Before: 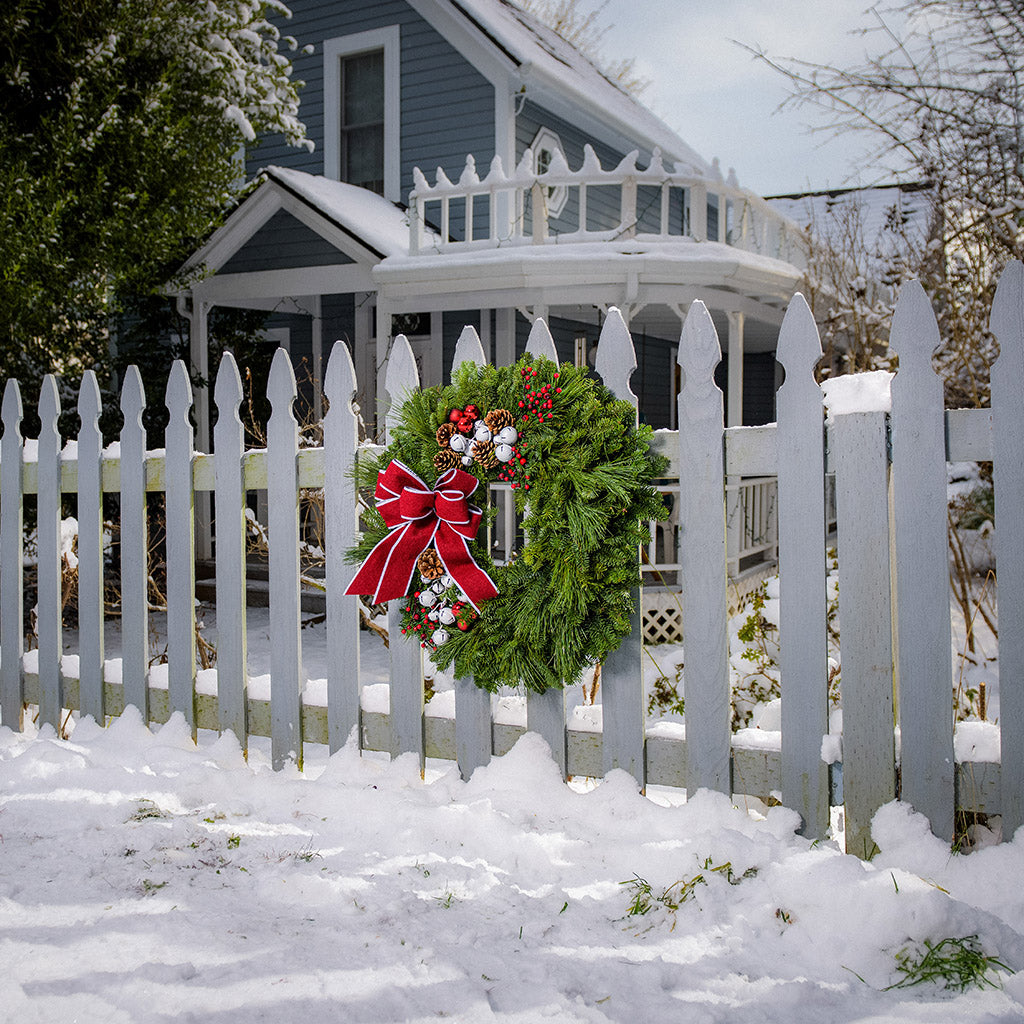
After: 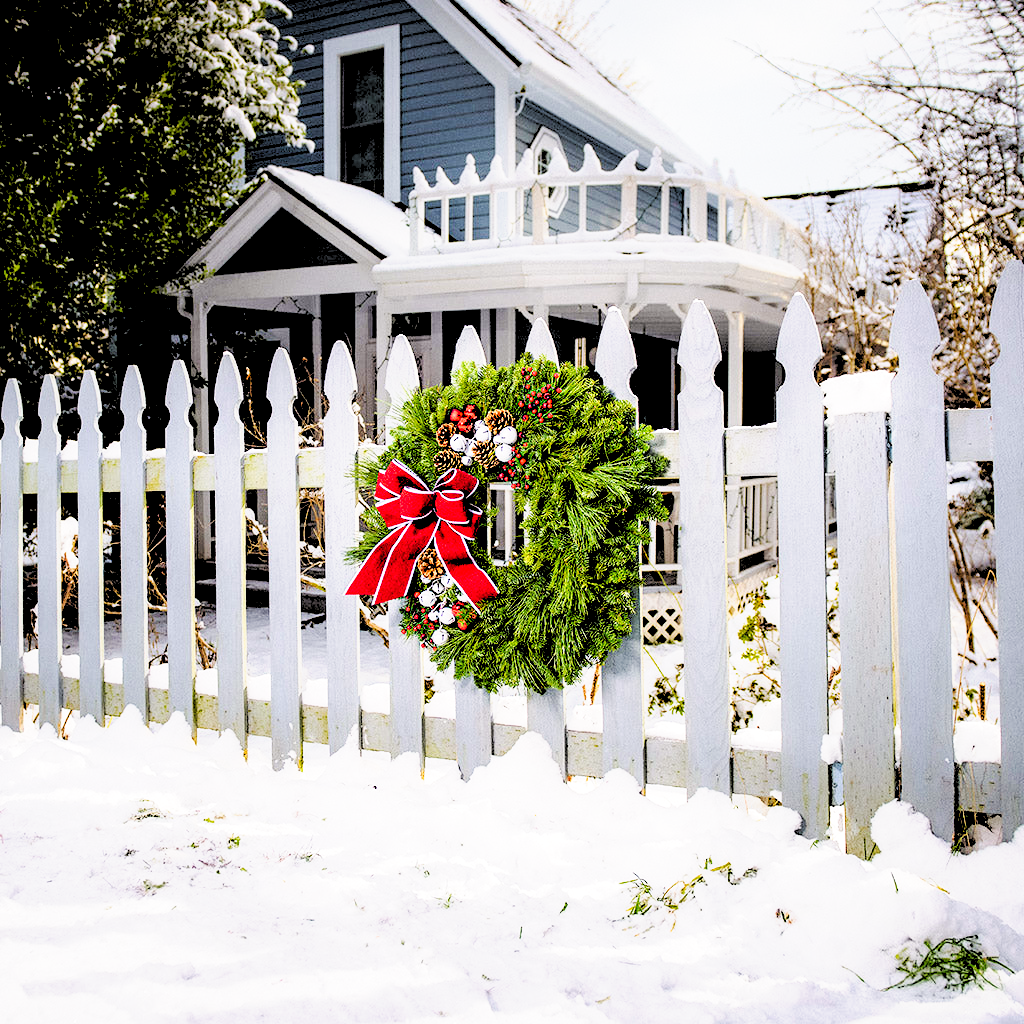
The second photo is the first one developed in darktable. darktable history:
rgb levels: levels [[0.027, 0.429, 0.996], [0, 0.5, 1], [0, 0.5, 1]]
tone curve: curves: ch0 [(0, 0) (0.003, 0.003) (0.011, 0.009) (0.025, 0.022) (0.044, 0.037) (0.069, 0.051) (0.1, 0.079) (0.136, 0.114) (0.177, 0.152) (0.224, 0.212) (0.277, 0.281) (0.335, 0.358) (0.399, 0.459) (0.468, 0.573) (0.543, 0.684) (0.623, 0.779) (0.709, 0.866) (0.801, 0.949) (0.898, 0.98) (1, 1)], preserve colors none
color balance rgb: shadows lift › chroma 1%, shadows lift › hue 28.8°, power › hue 60°, highlights gain › chroma 1%, highlights gain › hue 60°, global offset › luminance 0.25%, perceptual saturation grading › highlights -20%, perceptual saturation grading › shadows 20%, perceptual brilliance grading › highlights 5%, perceptual brilliance grading › shadows -10%, global vibrance 19.67%
